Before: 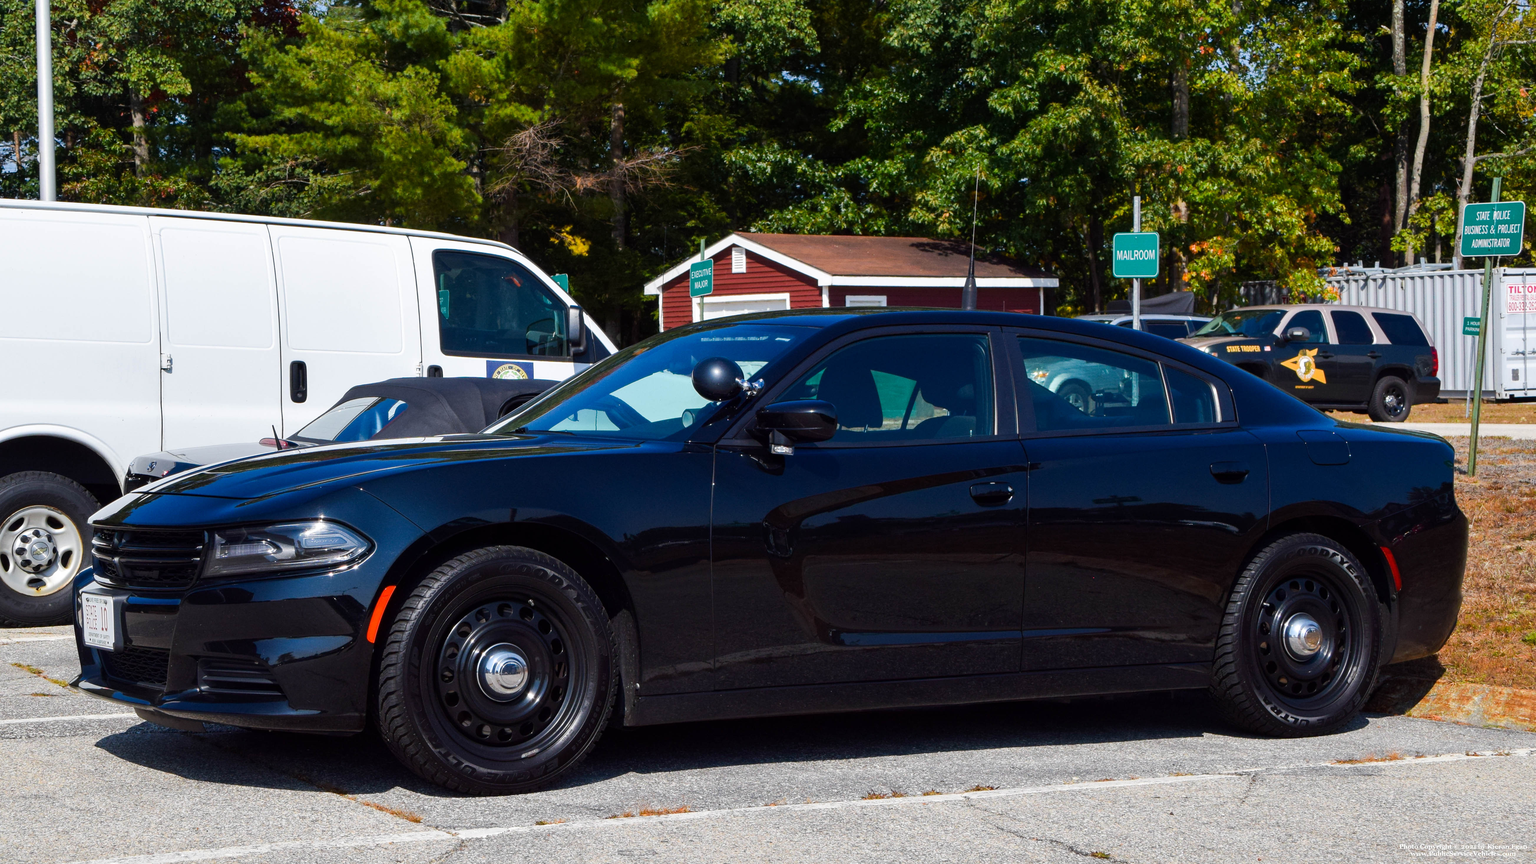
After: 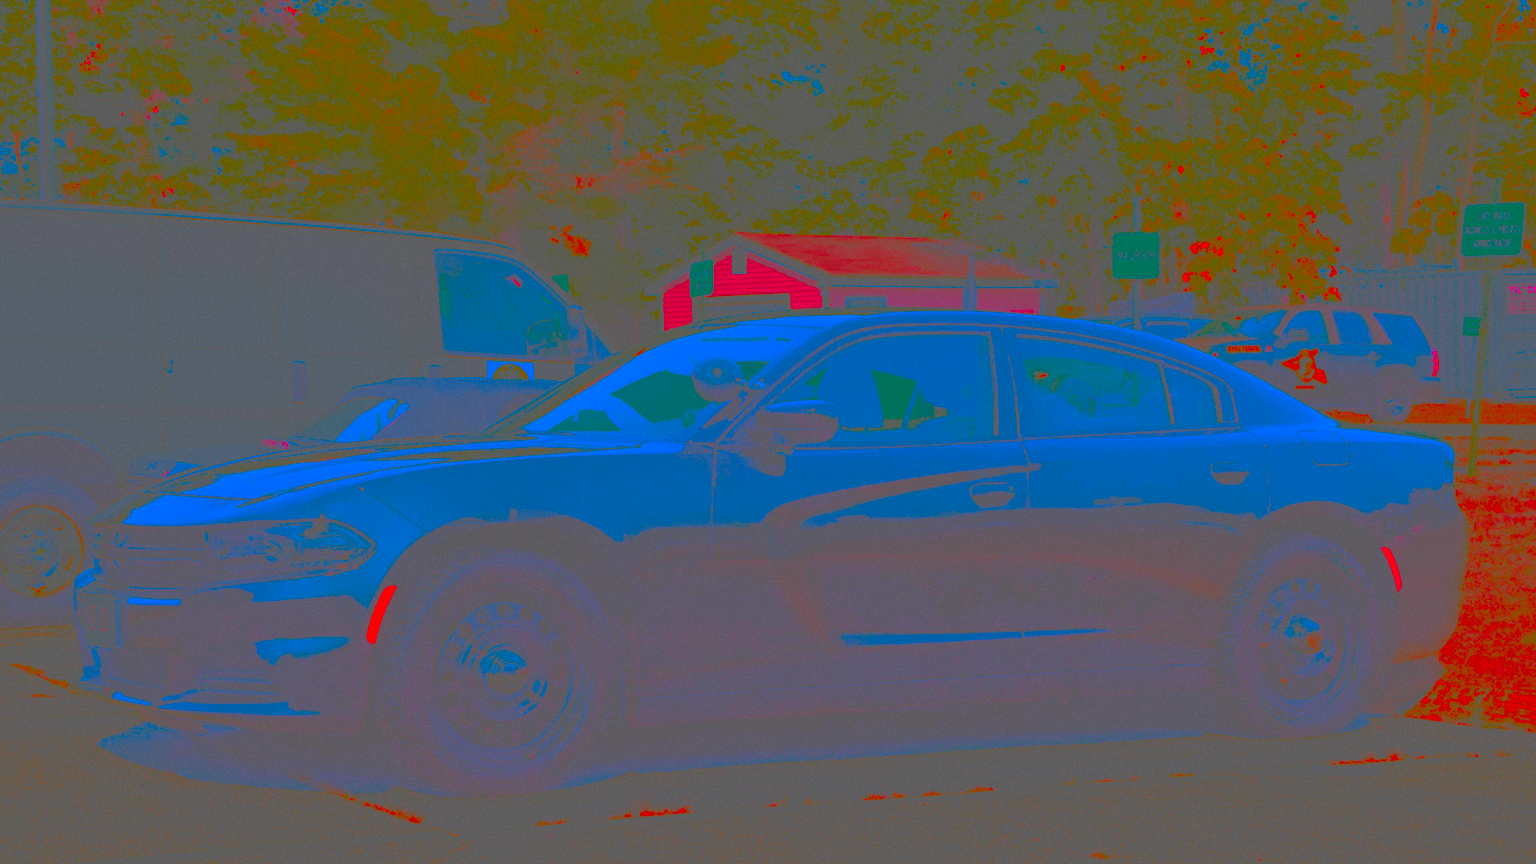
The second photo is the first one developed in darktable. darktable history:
contrast brightness saturation: contrast -0.99, brightness -0.17, saturation 0.75
exposure: exposure 0.485 EV, compensate highlight preservation false
grain: coarseness 0.09 ISO
color zones: curves: ch1 [(0.29, 0.492) (0.373, 0.185) (0.509, 0.481)]; ch2 [(0.25, 0.462) (0.749, 0.457)], mix 40.67%
